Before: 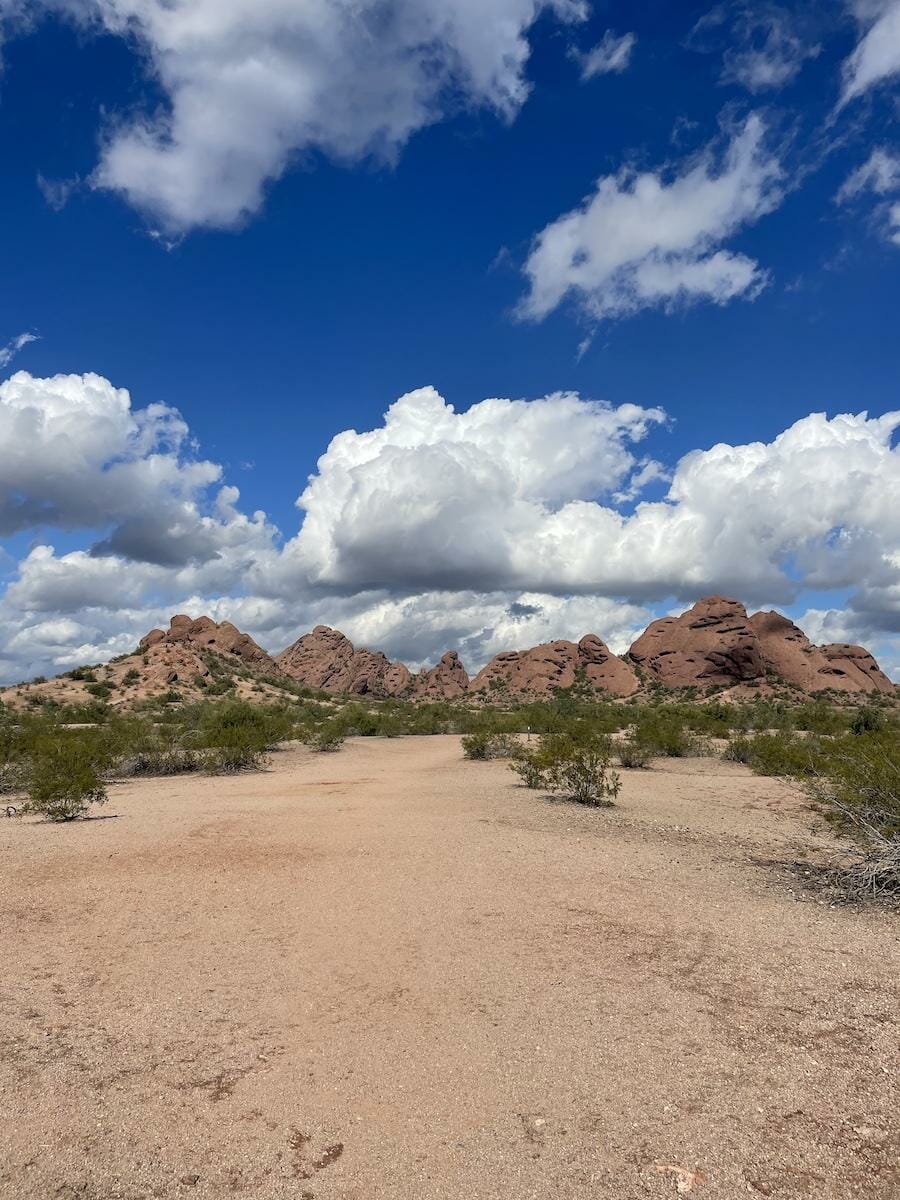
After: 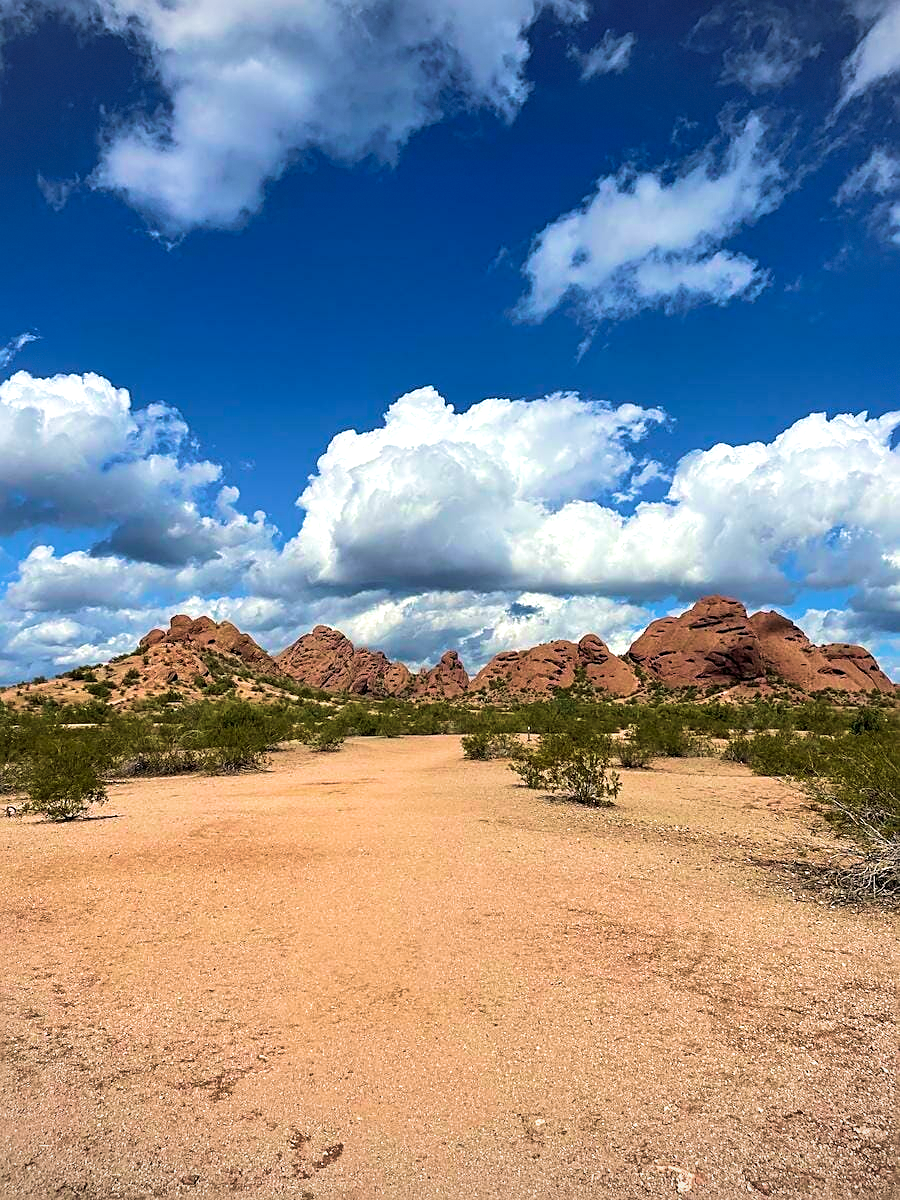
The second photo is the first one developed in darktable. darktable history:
vignetting: fall-off start 85%, fall-off radius 80%, brightness -0.182, saturation -0.3, width/height ratio 1.219, dithering 8-bit output, unbound false
sharpen: on, module defaults
tone equalizer: -8 EV -0.417 EV, -7 EV -0.389 EV, -6 EV -0.333 EV, -5 EV -0.222 EV, -3 EV 0.222 EV, -2 EV 0.333 EV, -1 EV 0.389 EV, +0 EV 0.417 EV, edges refinement/feathering 500, mask exposure compensation -1.57 EV, preserve details no
velvia: strength 75%
